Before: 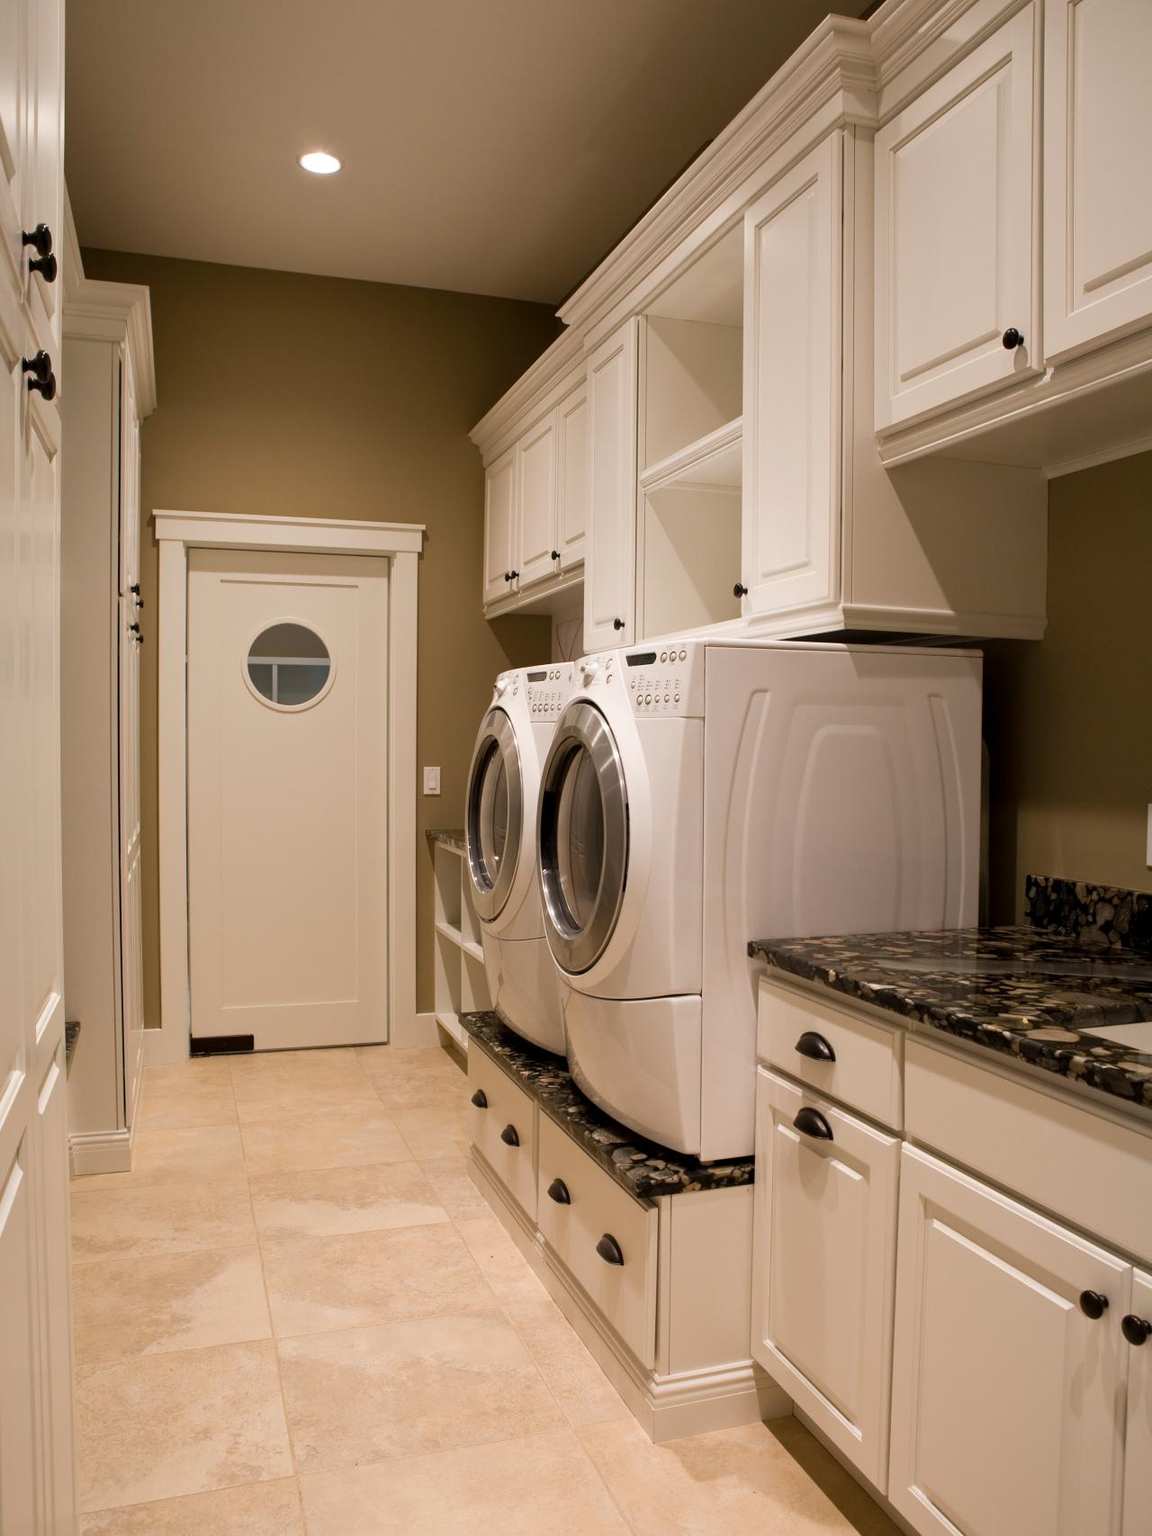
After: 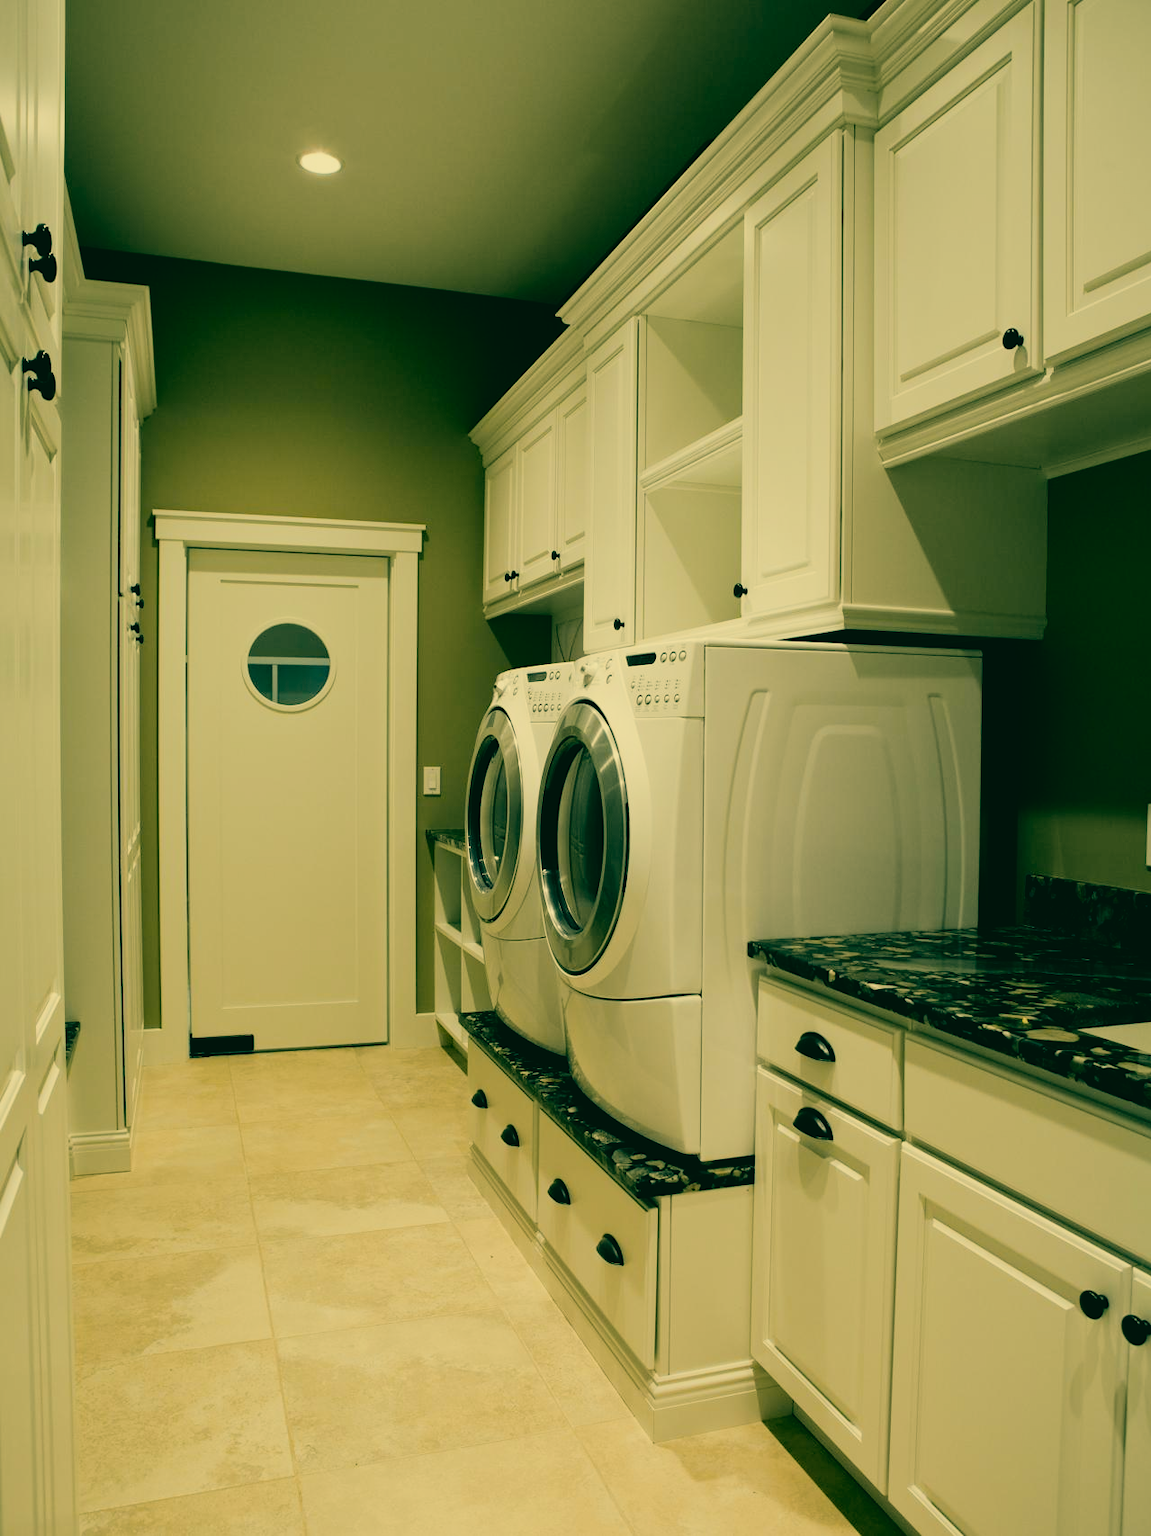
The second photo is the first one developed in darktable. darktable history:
filmic rgb: black relative exposure -5 EV, hardness 2.88, contrast 1.3, highlights saturation mix -30%
color correction: highlights a* 1.83, highlights b* 34.02, shadows a* -36.68, shadows b* -5.48
